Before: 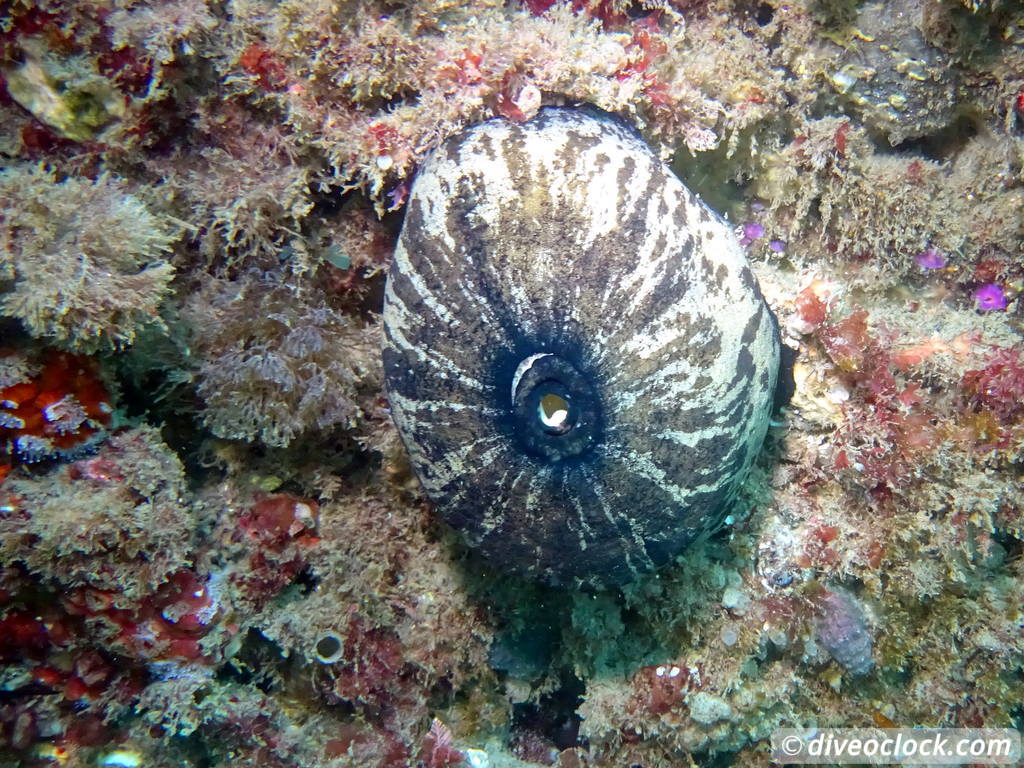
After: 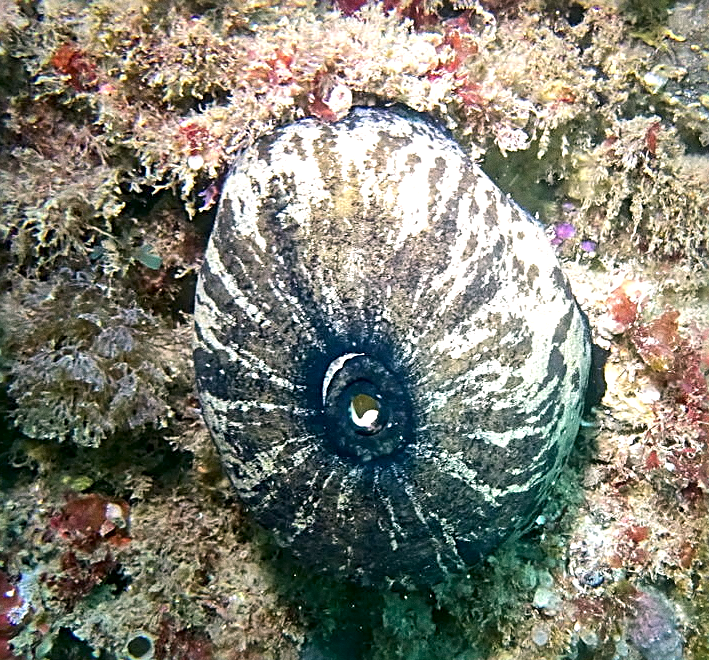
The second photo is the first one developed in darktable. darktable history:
crop: left 18.479%, right 12.2%, bottom 13.971%
color correction: highlights a* 4.02, highlights b* 4.98, shadows a* -7.55, shadows b* 4.98
tone equalizer: -8 EV -0.417 EV, -7 EV -0.389 EV, -6 EV -0.333 EV, -5 EV -0.222 EV, -3 EV 0.222 EV, -2 EV 0.333 EV, -1 EV 0.389 EV, +0 EV 0.417 EV, edges refinement/feathering 500, mask exposure compensation -1.57 EV, preserve details no
grain: on, module defaults
sharpen: radius 2.531, amount 0.628
